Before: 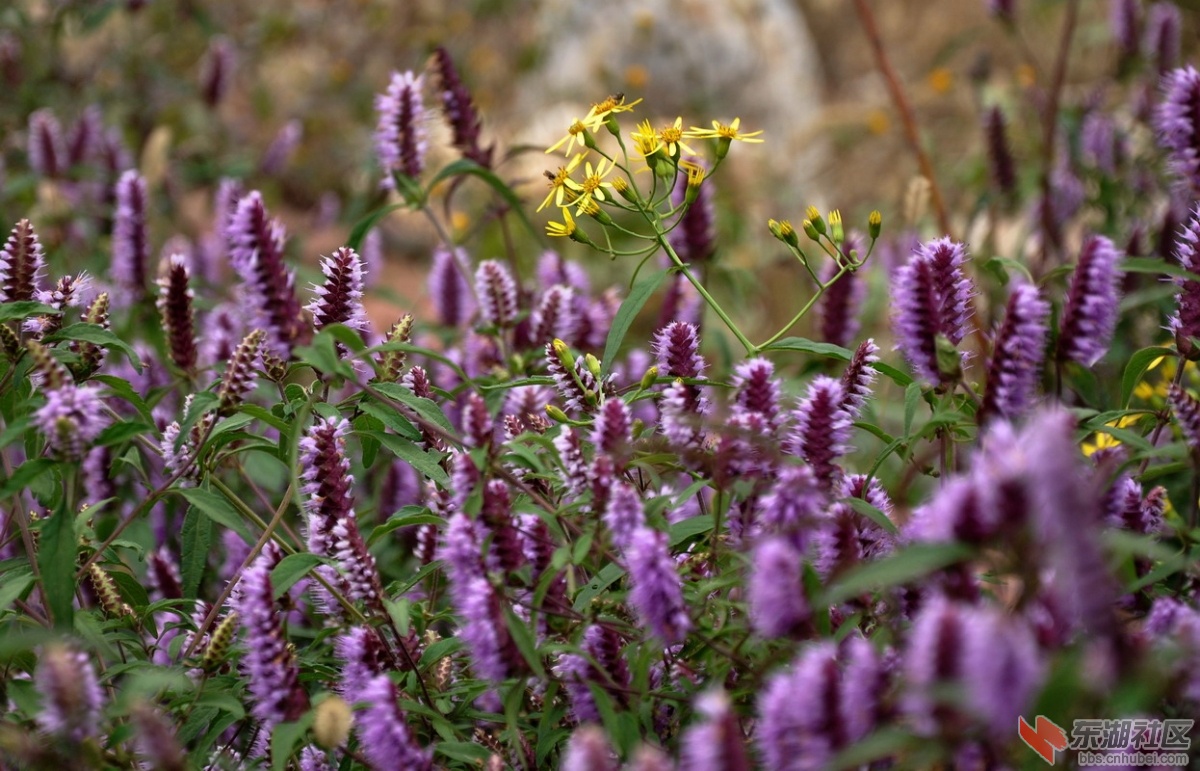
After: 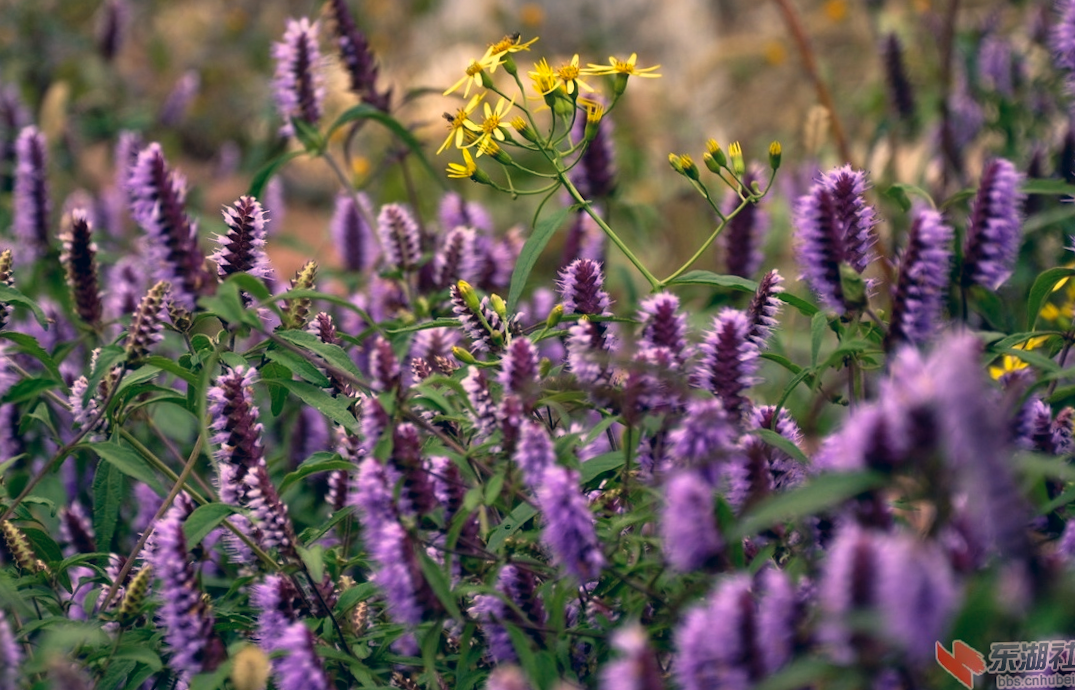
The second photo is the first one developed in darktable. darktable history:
crop and rotate: angle 1.96°, left 5.673%, top 5.673%
color correction: highlights a* 10.32, highlights b* 14.66, shadows a* -9.59, shadows b* -15.02
